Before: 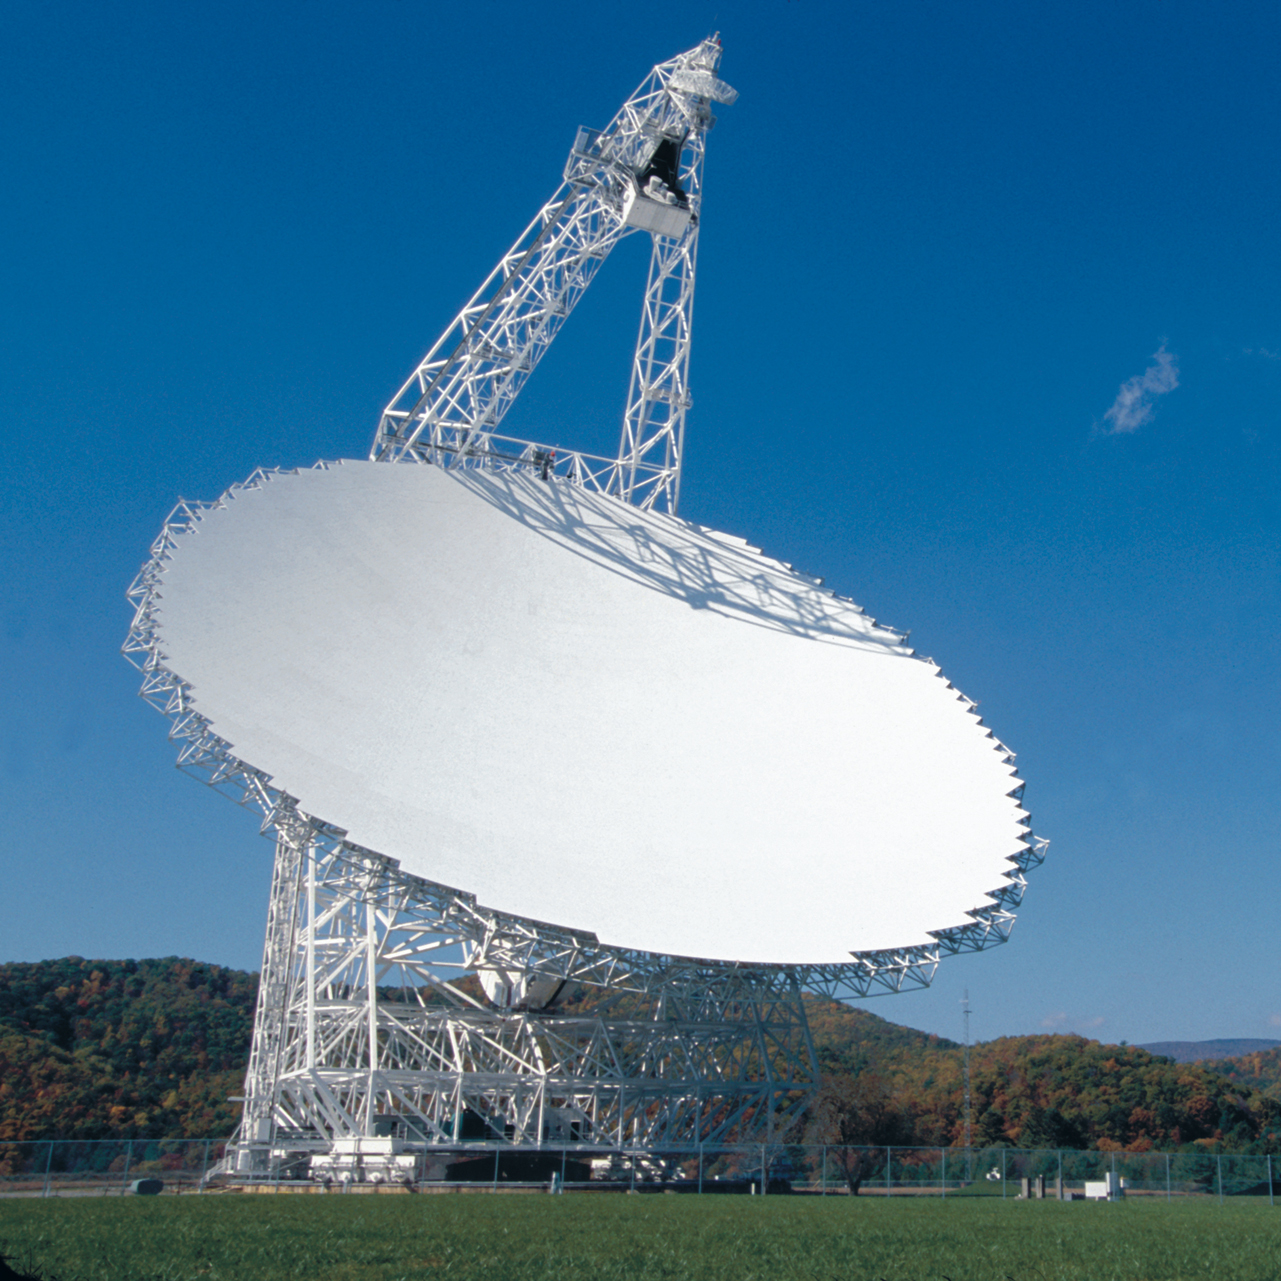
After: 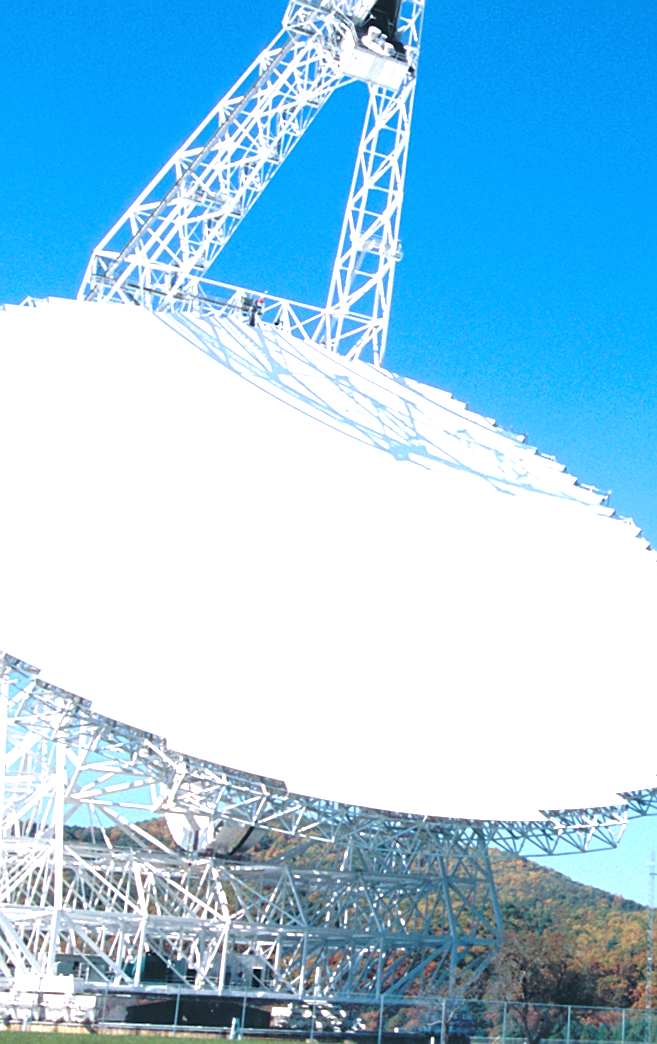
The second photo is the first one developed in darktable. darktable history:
rotate and perspective: rotation 2.27°, automatic cropping off
crop and rotate: angle 0.02°, left 24.353%, top 13.219%, right 26.156%, bottom 8.224%
exposure: black level correction 0, exposure 1.675 EV, compensate exposure bias true, compensate highlight preservation false
sharpen: on, module defaults
